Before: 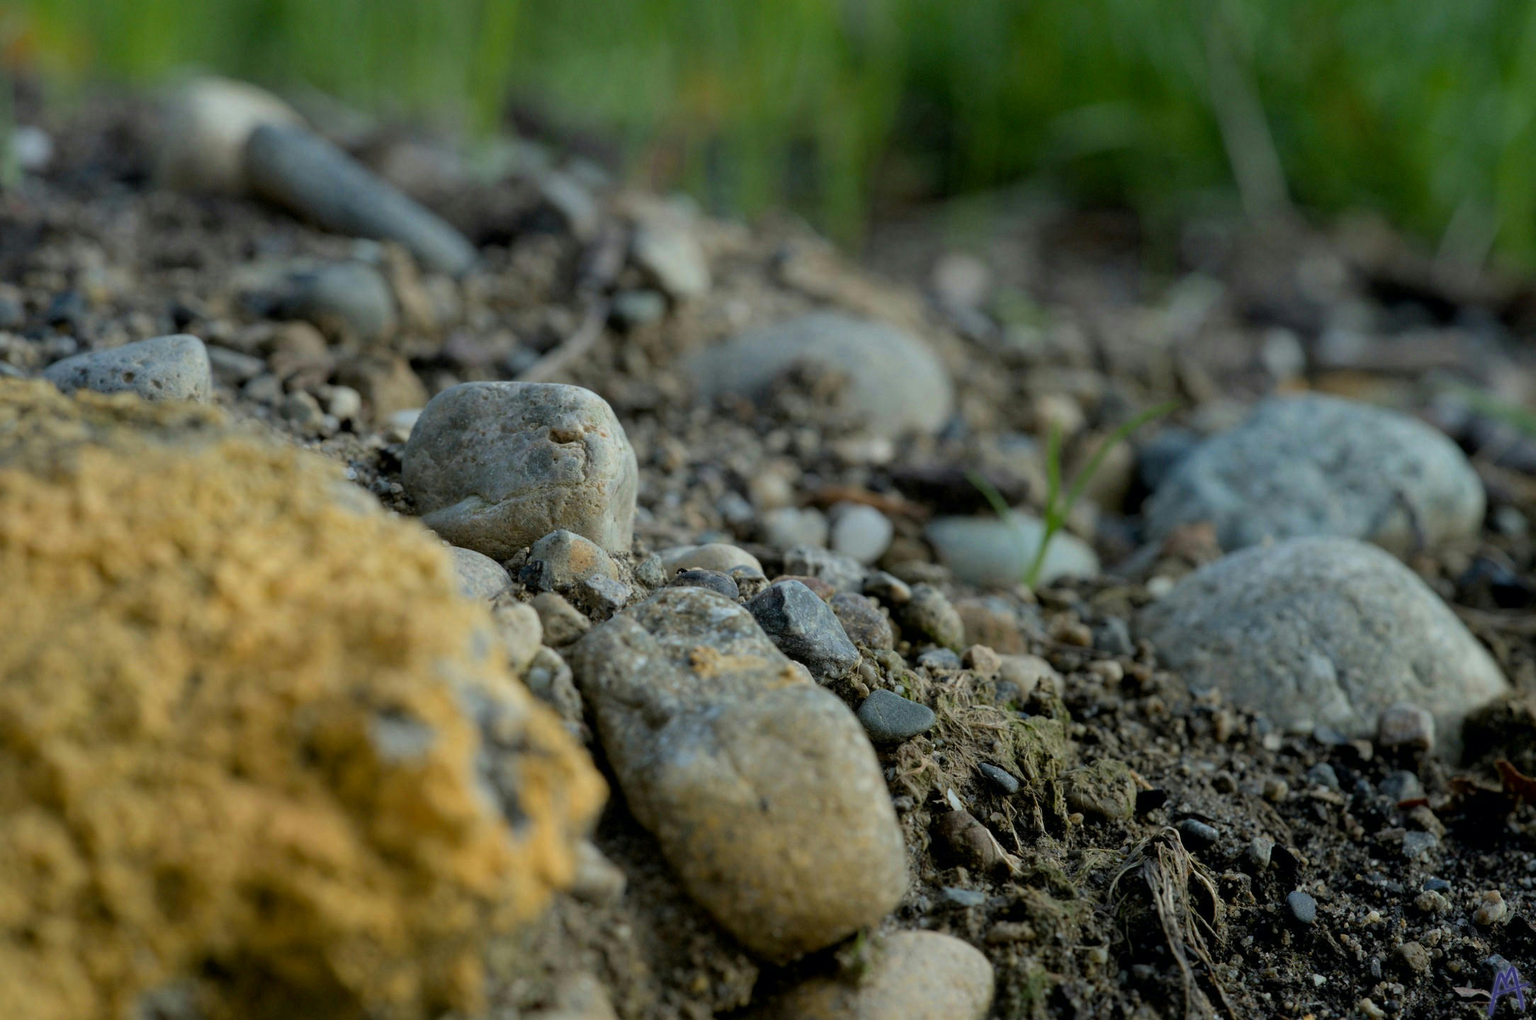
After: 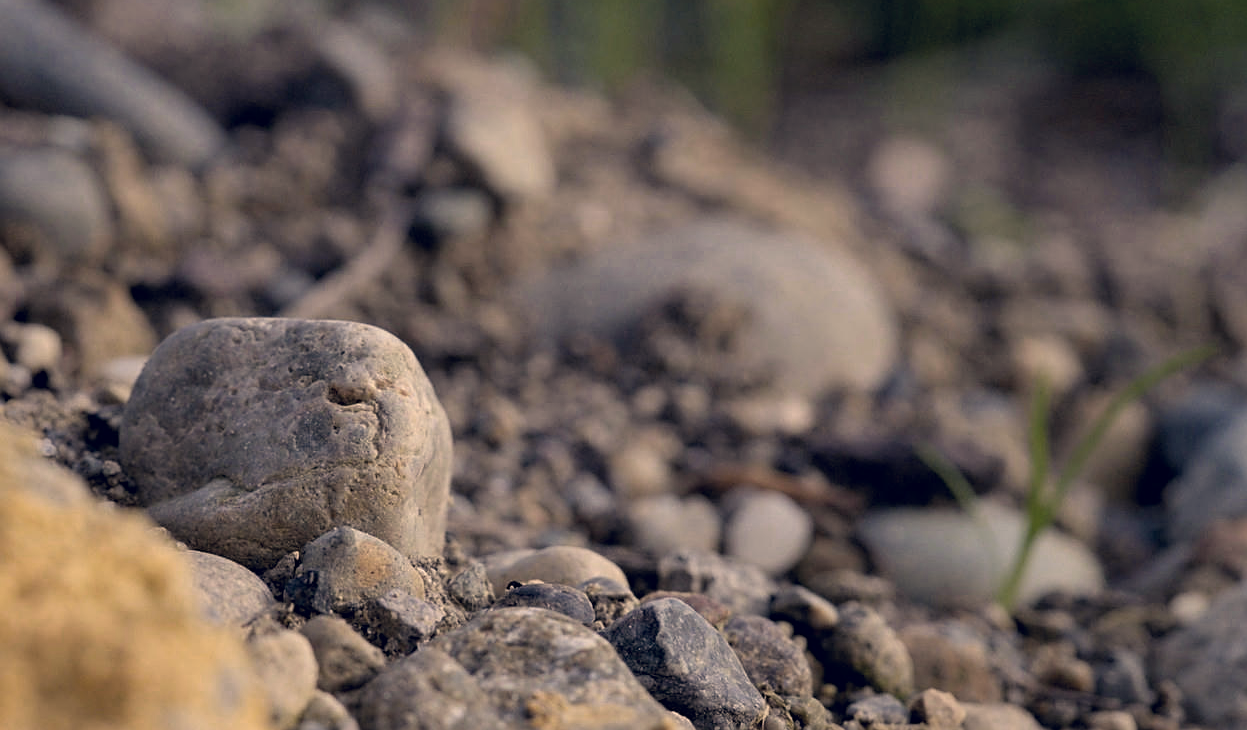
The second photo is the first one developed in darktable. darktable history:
sharpen: on, module defaults
color correction: highlights a* 19.57, highlights b* 27.94, shadows a* 3.38, shadows b* -17.67, saturation 0.721
color zones: curves: ch0 [(0, 0.465) (0.092, 0.596) (0.289, 0.464) (0.429, 0.453) (0.571, 0.464) (0.714, 0.455) (0.857, 0.462) (1, 0.465)]
crop: left 20.677%, top 15.37%, right 21.765%, bottom 33.895%
